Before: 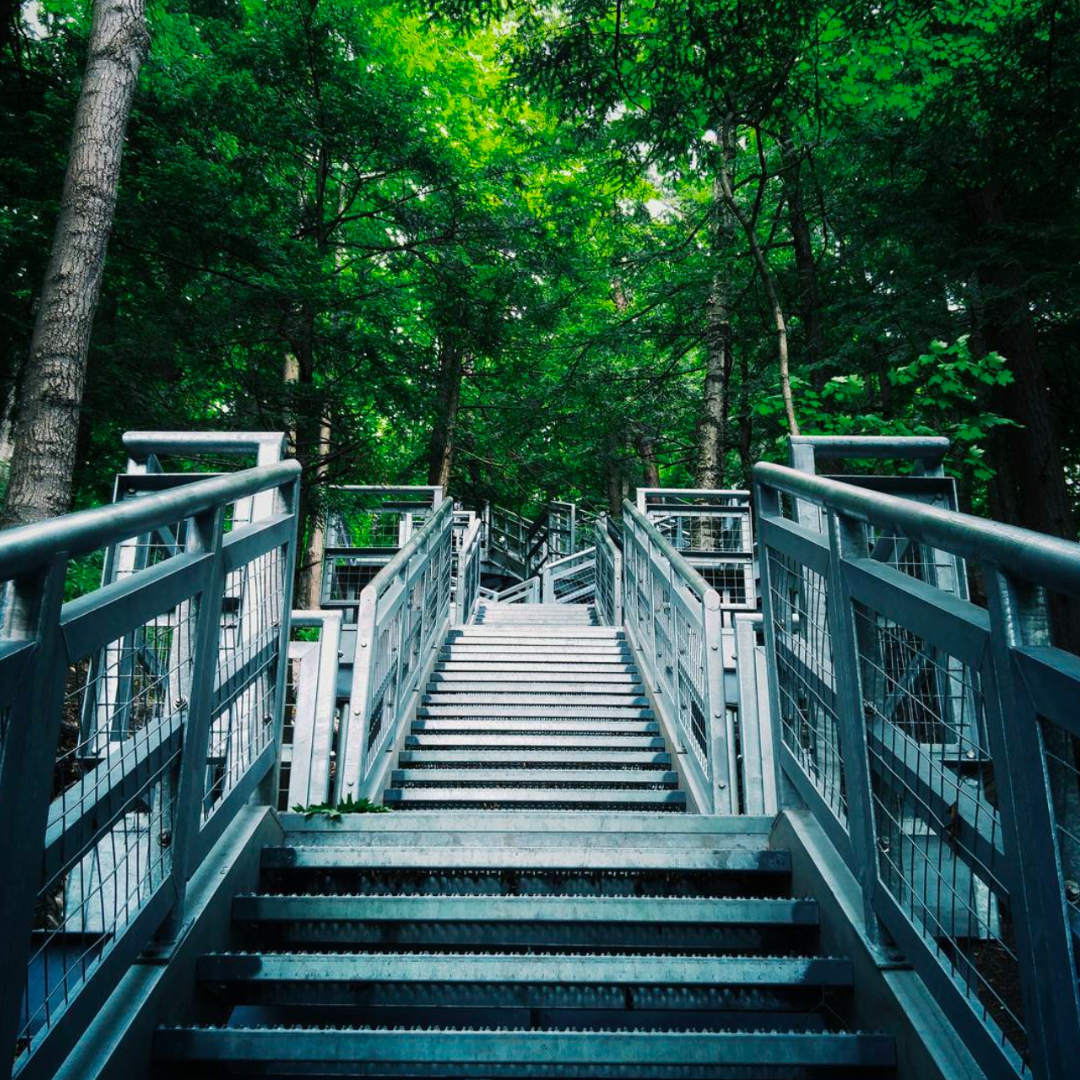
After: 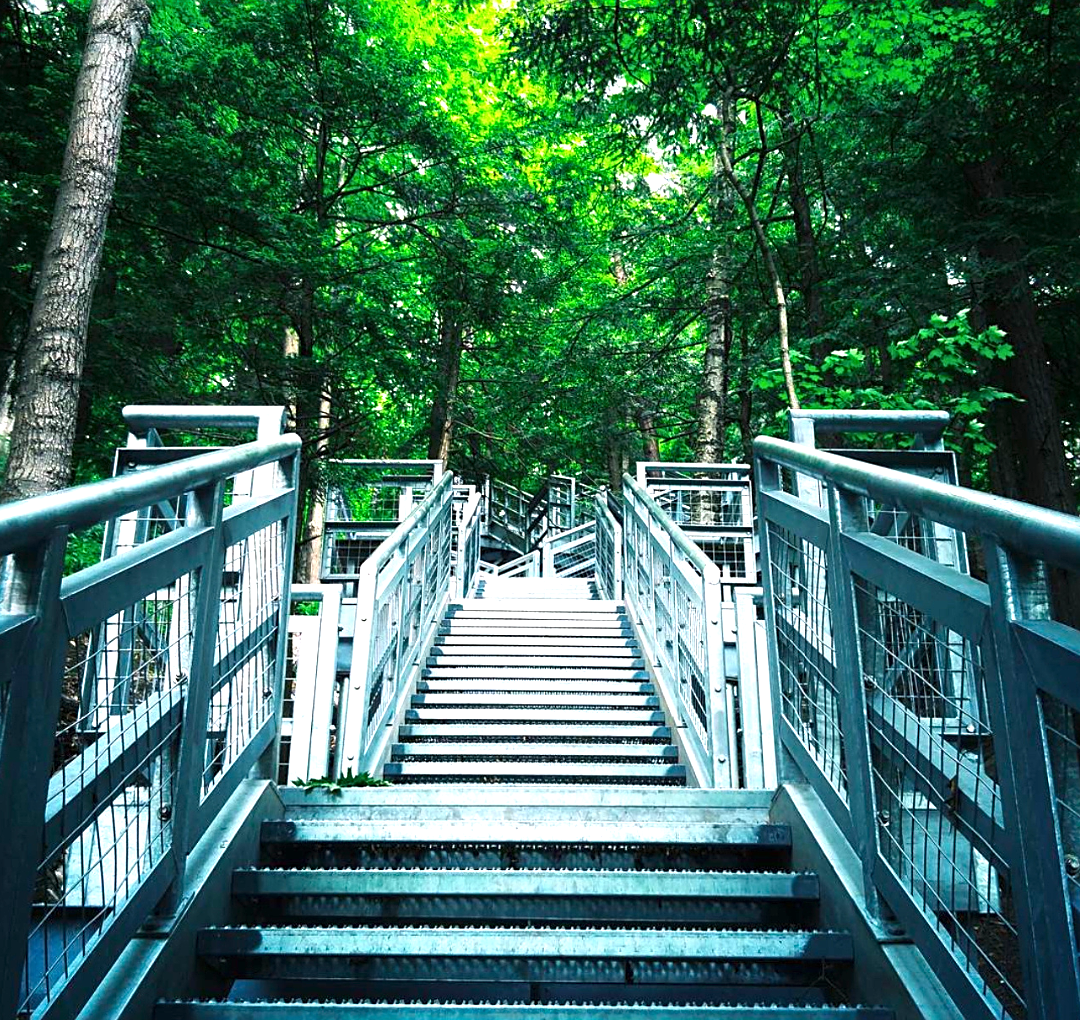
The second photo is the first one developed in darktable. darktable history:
exposure: exposure 1 EV, compensate highlight preservation false
sharpen: on, module defaults
crop and rotate: top 2.479%, bottom 3.018%
